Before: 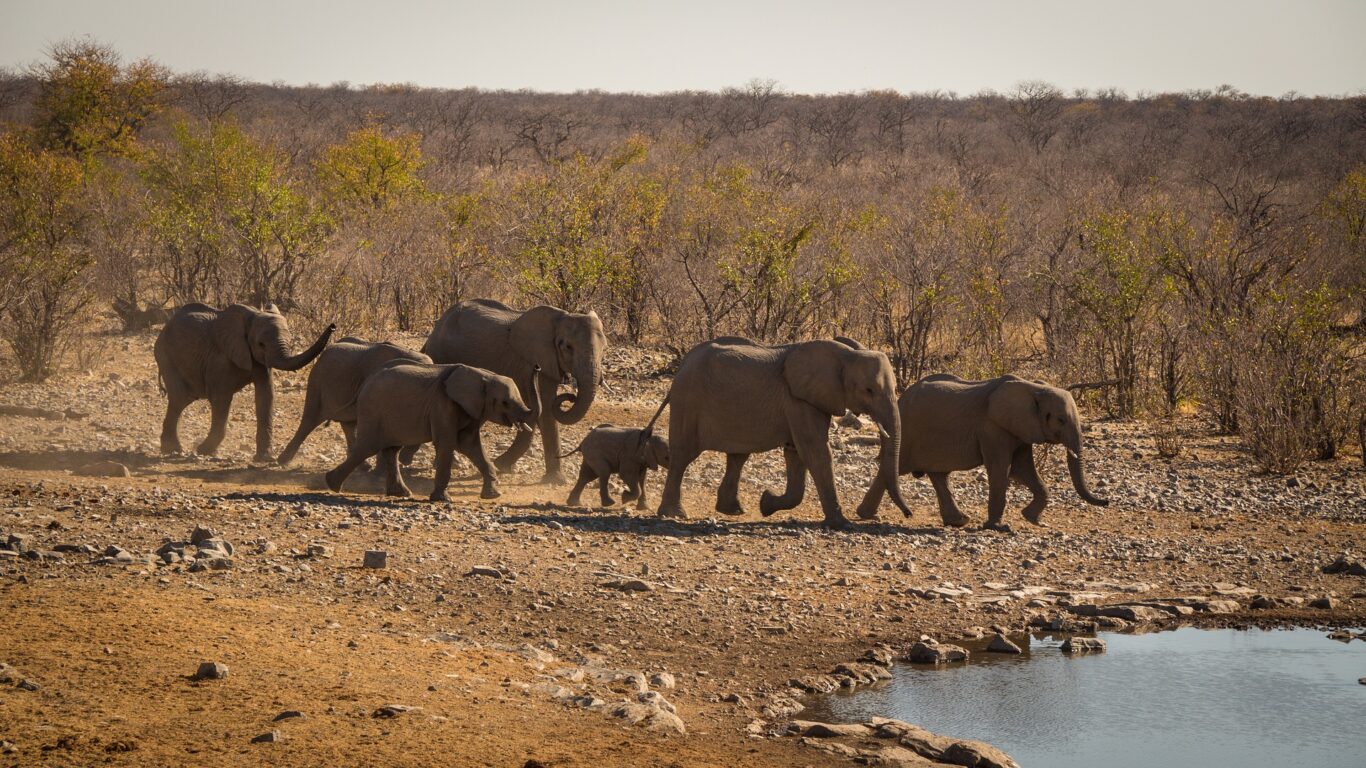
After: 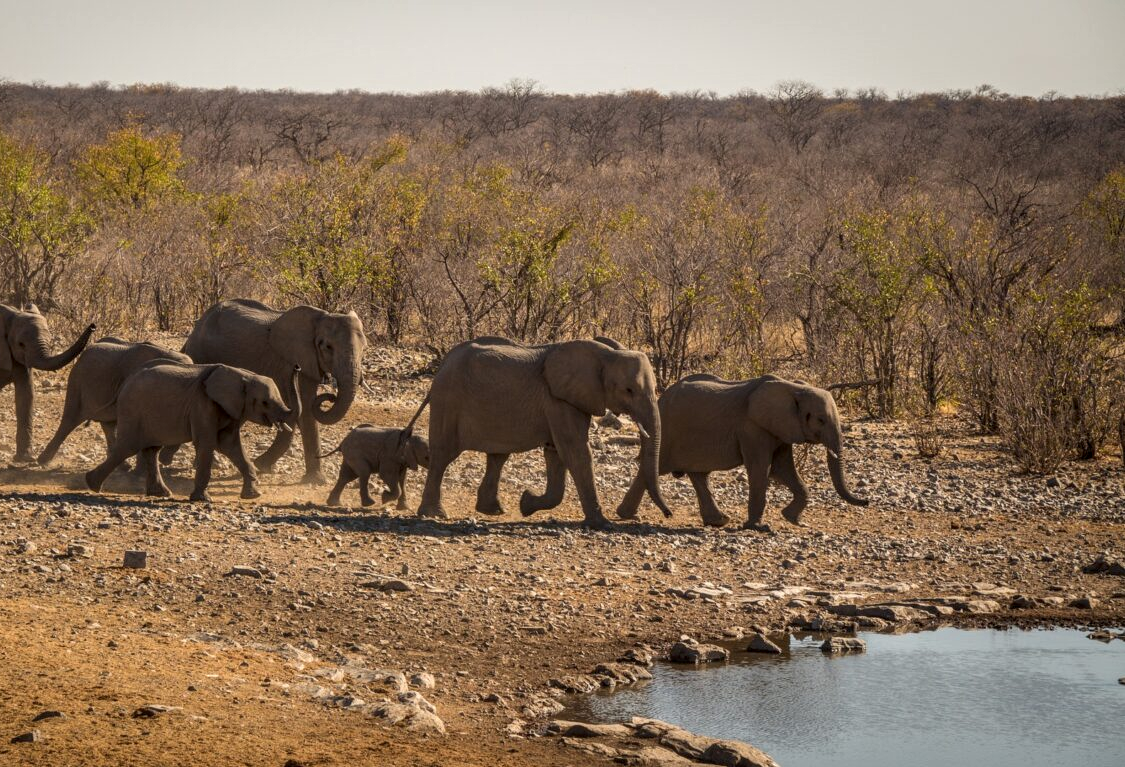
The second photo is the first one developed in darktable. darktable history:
white balance: emerald 1
crop: left 17.582%, bottom 0.031%
local contrast: on, module defaults
